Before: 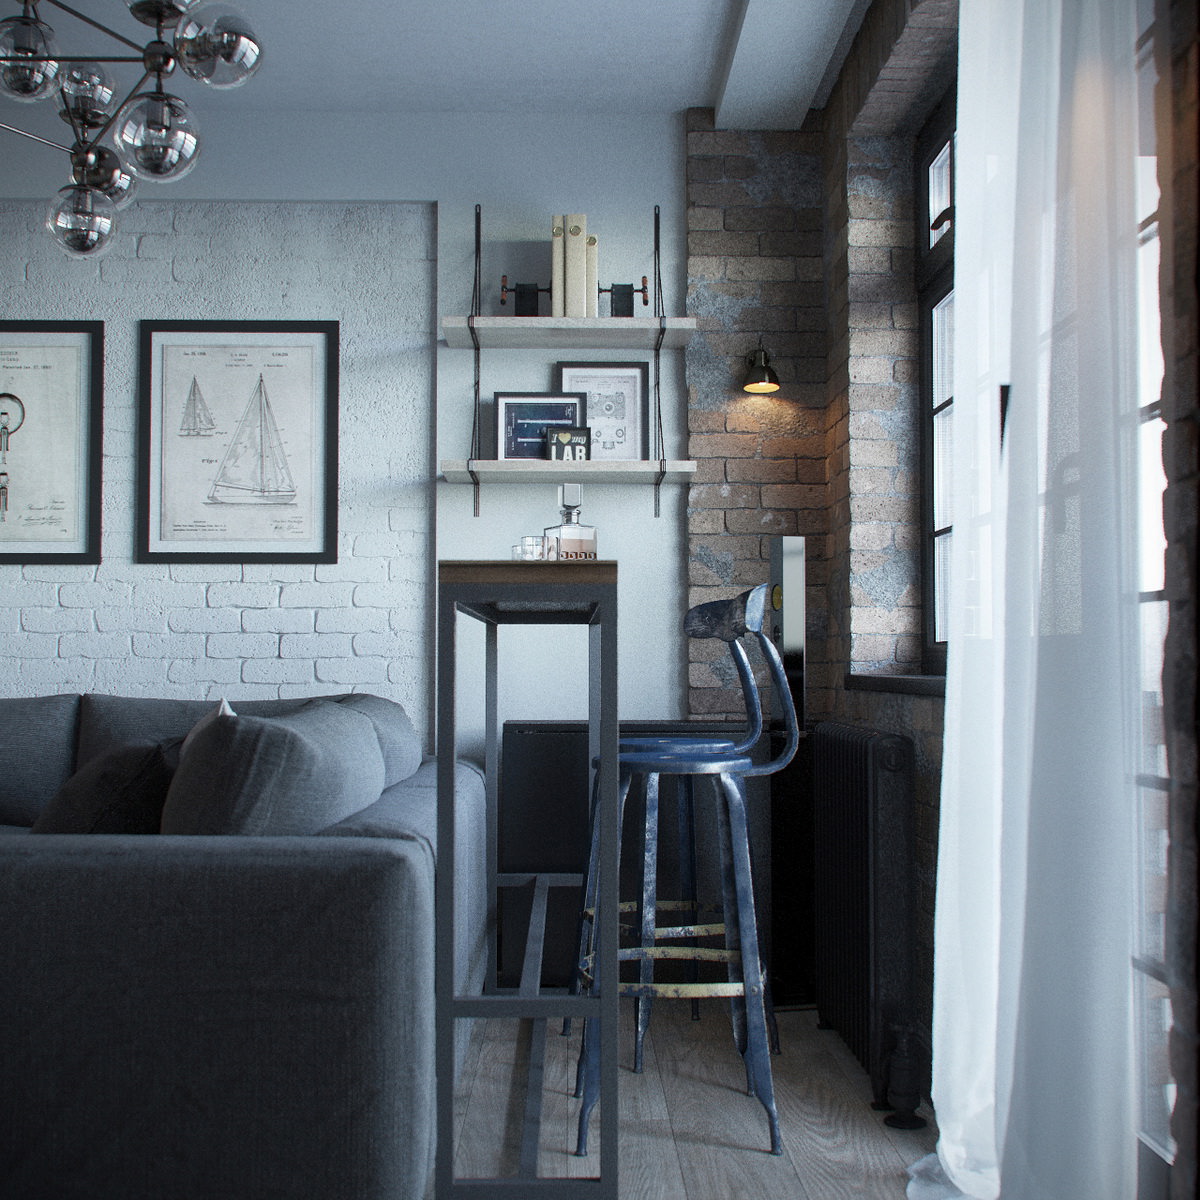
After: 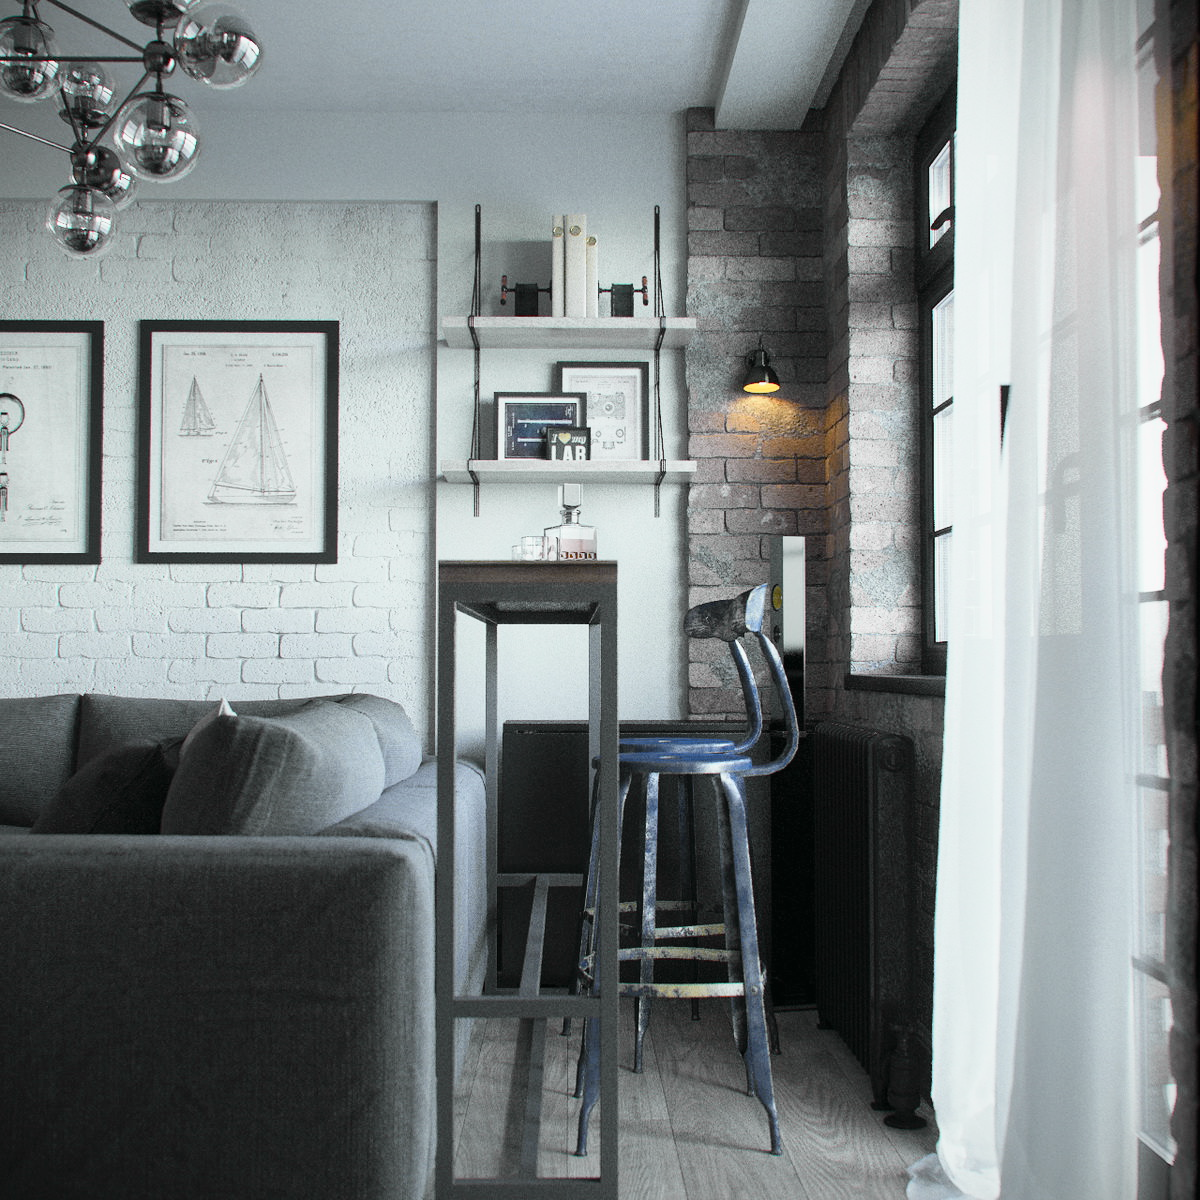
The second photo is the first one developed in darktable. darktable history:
white balance: red 1.004, blue 1.024
tone curve: curves: ch0 [(0, 0.012) (0.093, 0.11) (0.345, 0.425) (0.457, 0.562) (0.628, 0.738) (0.839, 0.909) (0.998, 0.978)]; ch1 [(0, 0) (0.437, 0.408) (0.472, 0.47) (0.502, 0.497) (0.527, 0.523) (0.568, 0.577) (0.62, 0.66) (0.669, 0.748) (0.859, 0.899) (1, 1)]; ch2 [(0, 0) (0.33, 0.301) (0.421, 0.443) (0.473, 0.498) (0.509, 0.502) (0.535, 0.545) (0.549, 0.576) (0.644, 0.703) (1, 1)], color space Lab, independent channels, preserve colors none
